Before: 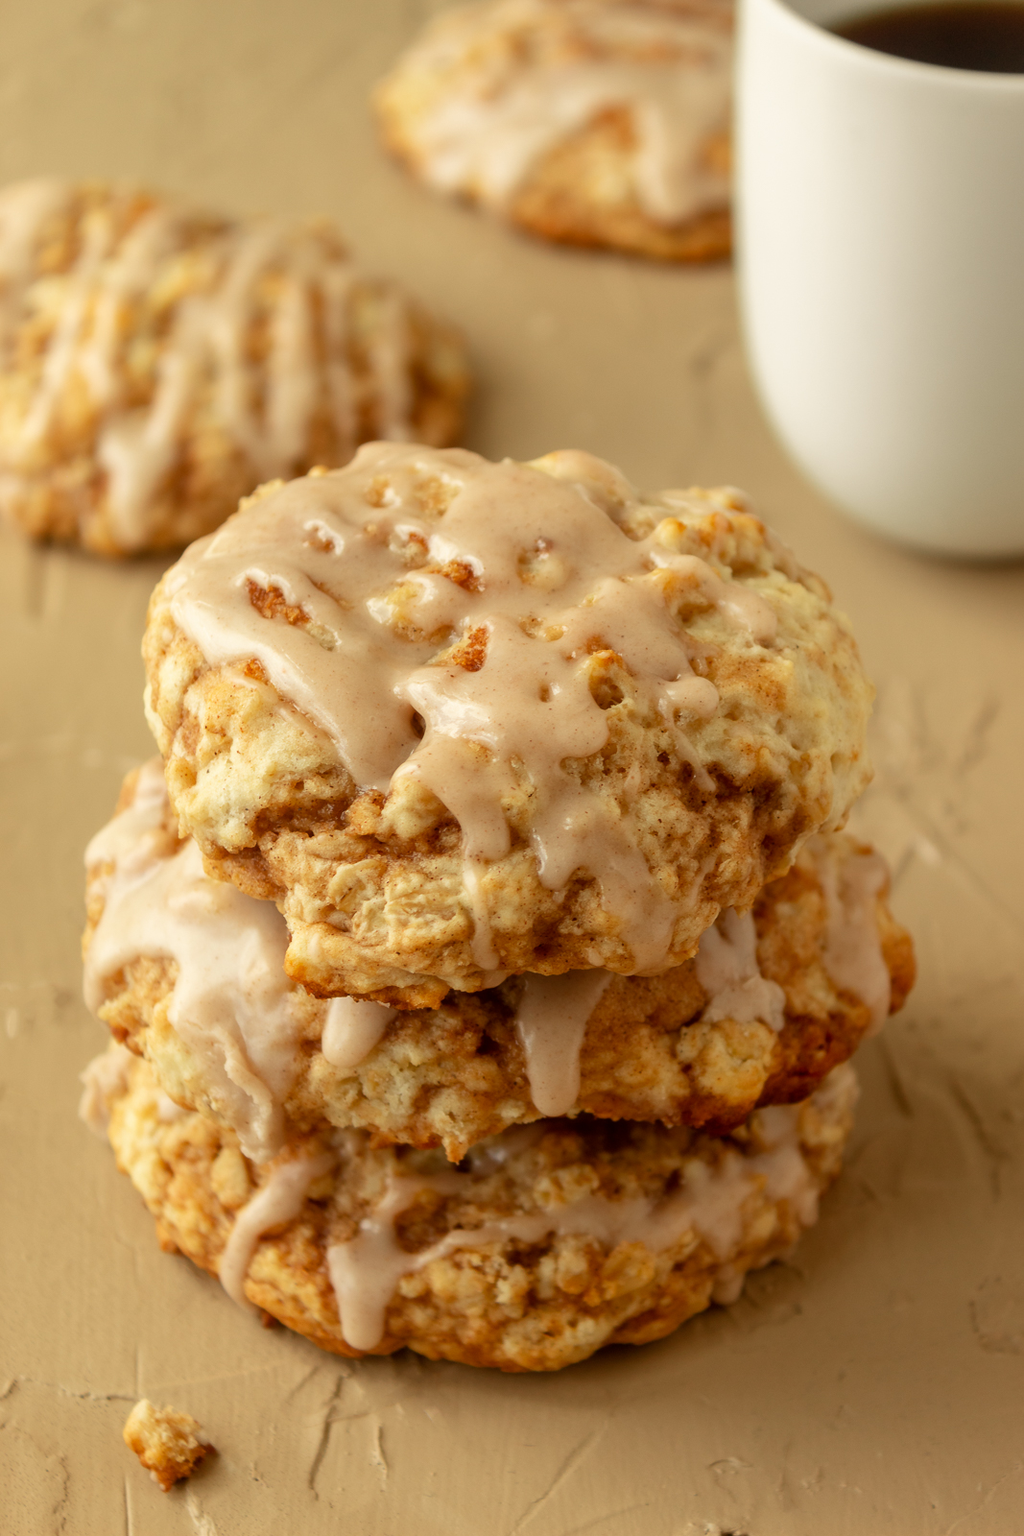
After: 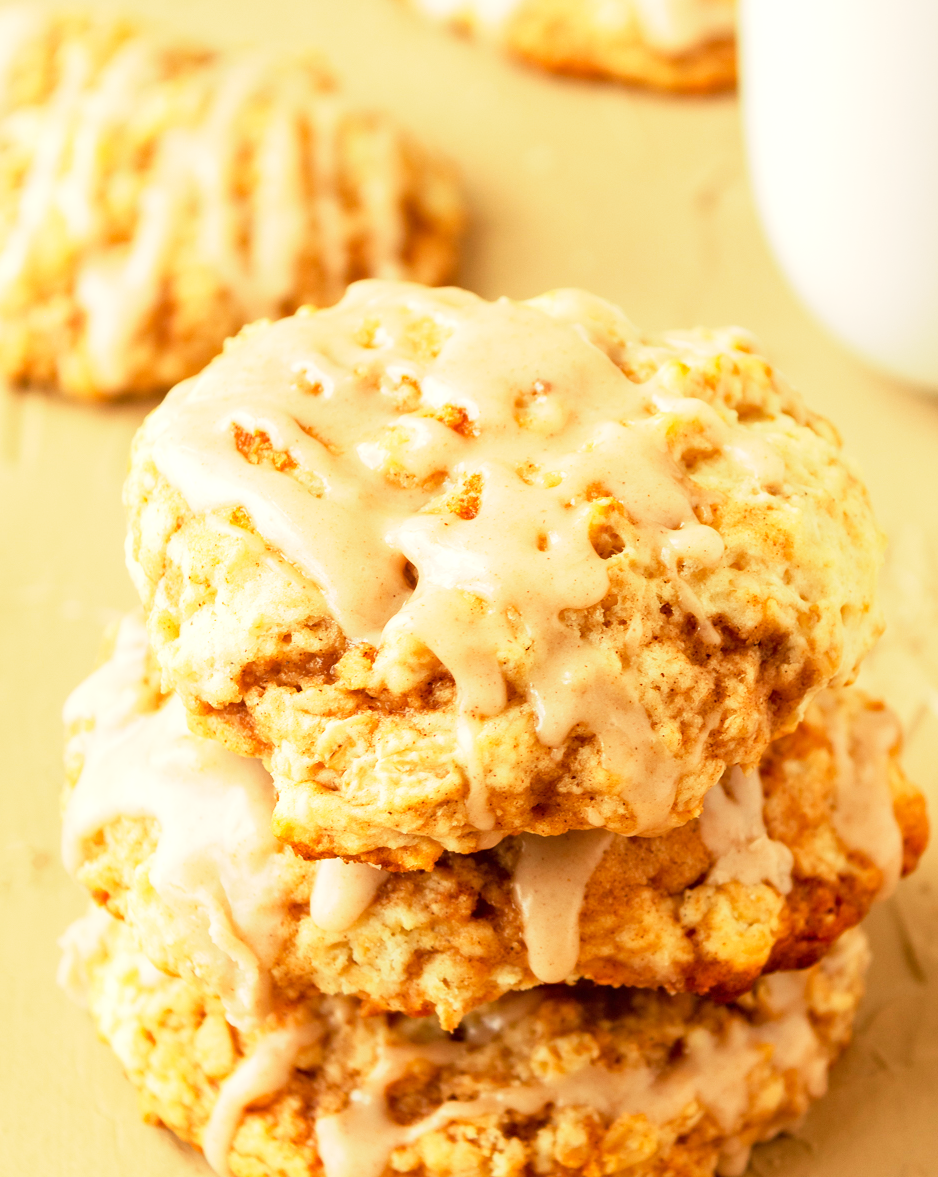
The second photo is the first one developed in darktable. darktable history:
exposure: black level correction 0, exposure 1 EV, compensate exposure bias true, compensate highlight preservation false
base curve: curves: ch0 [(0, 0) (0.088, 0.125) (0.176, 0.251) (0.354, 0.501) (0.613, 0.749) (1, 0.877)], preserve colors none
white balance: red 1.045, blue 0.932
crop and rotate: left 2.425%, top 11.305%, right 9.6%, bottom 15.08%
haze removal: compatibility mode true, adaptive false
